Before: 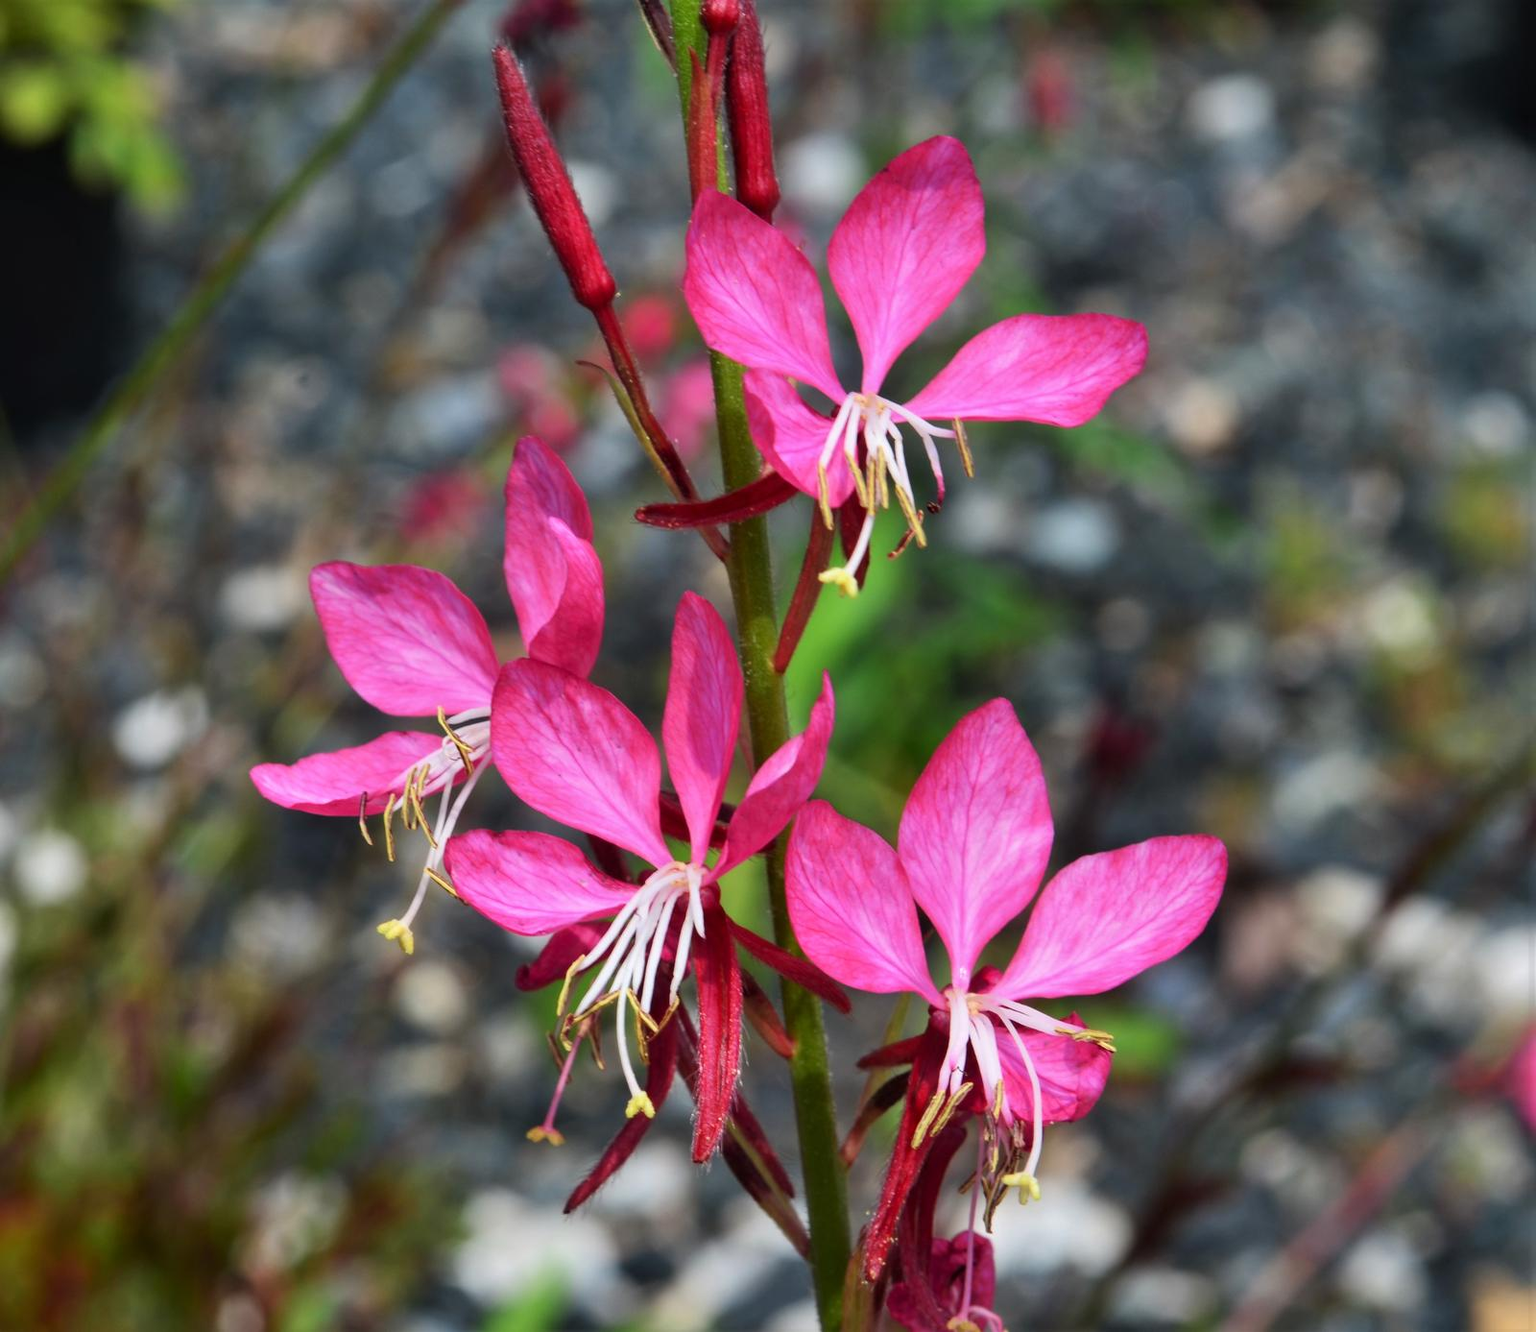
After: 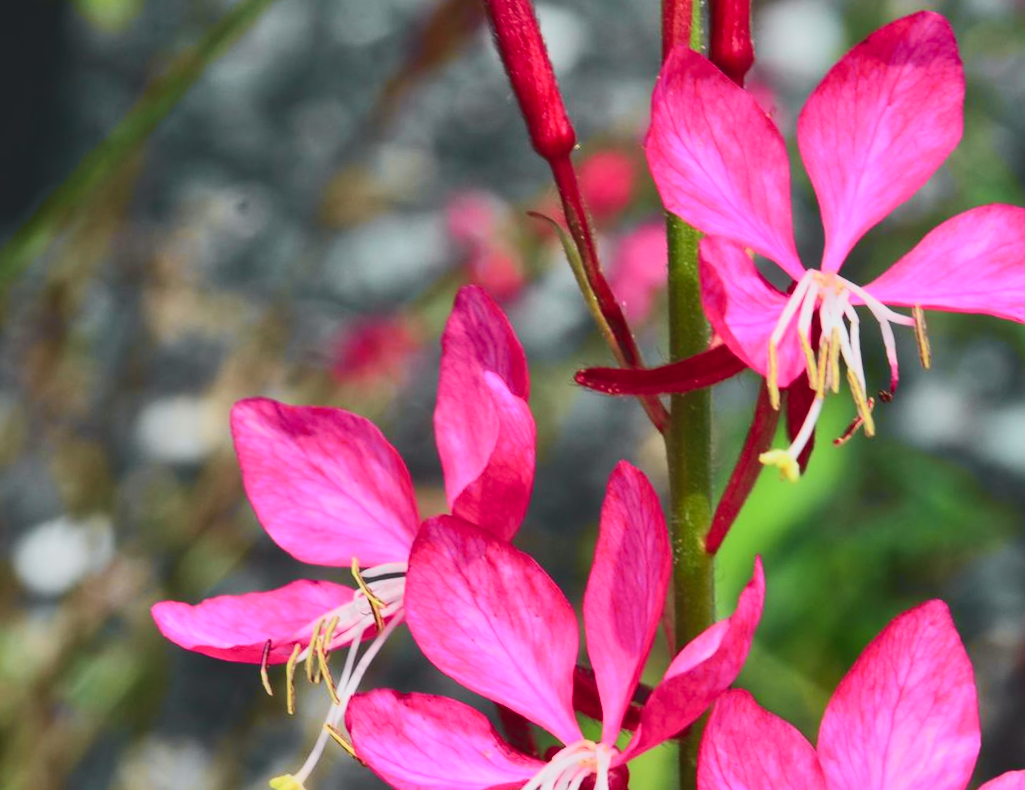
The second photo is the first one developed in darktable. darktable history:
crop and rotate: angle -4.99°, left 2.122%, top 6.945%, right 27.566%, bottom 30.519%
tone curve: curves: ch0 [(0, 0.11) (0.181, 0.223) (0.405, 0.46) (0.456, 0.528) (0.634, 0.728) (0.877, 0.89) (0.984, 0.935)]; ch1 [(0, 0.052) (0.443, 0.43) (0.492, 0.485) (0.566, 0.579) (0.595, 0.625) (0.608, 0.654) (0.65, 0.708) (1, 0.961)]; ch2 [(0, 0) (0.33, 0.301) (0.421, 0.443) (0.447, 0.489) (0.495, 0.492) (0.537, 0.57) (0.586, 0.591) (0.663, 0.686) (1, 1)], color space Lab, independent channels, preserve colors none
